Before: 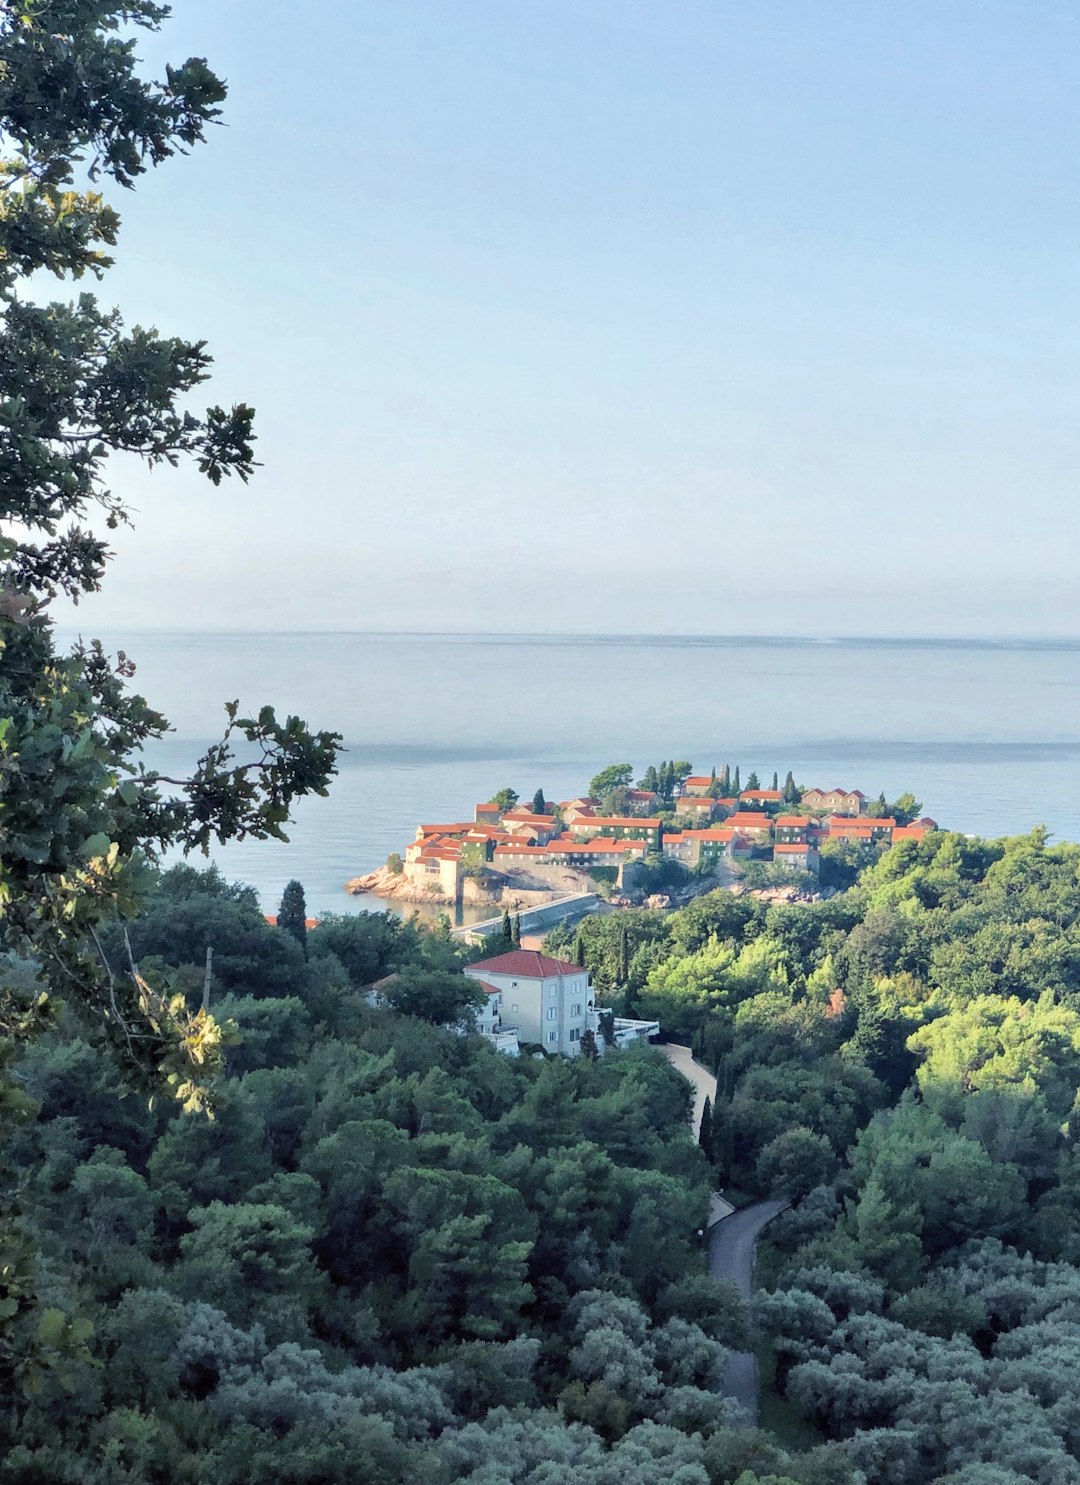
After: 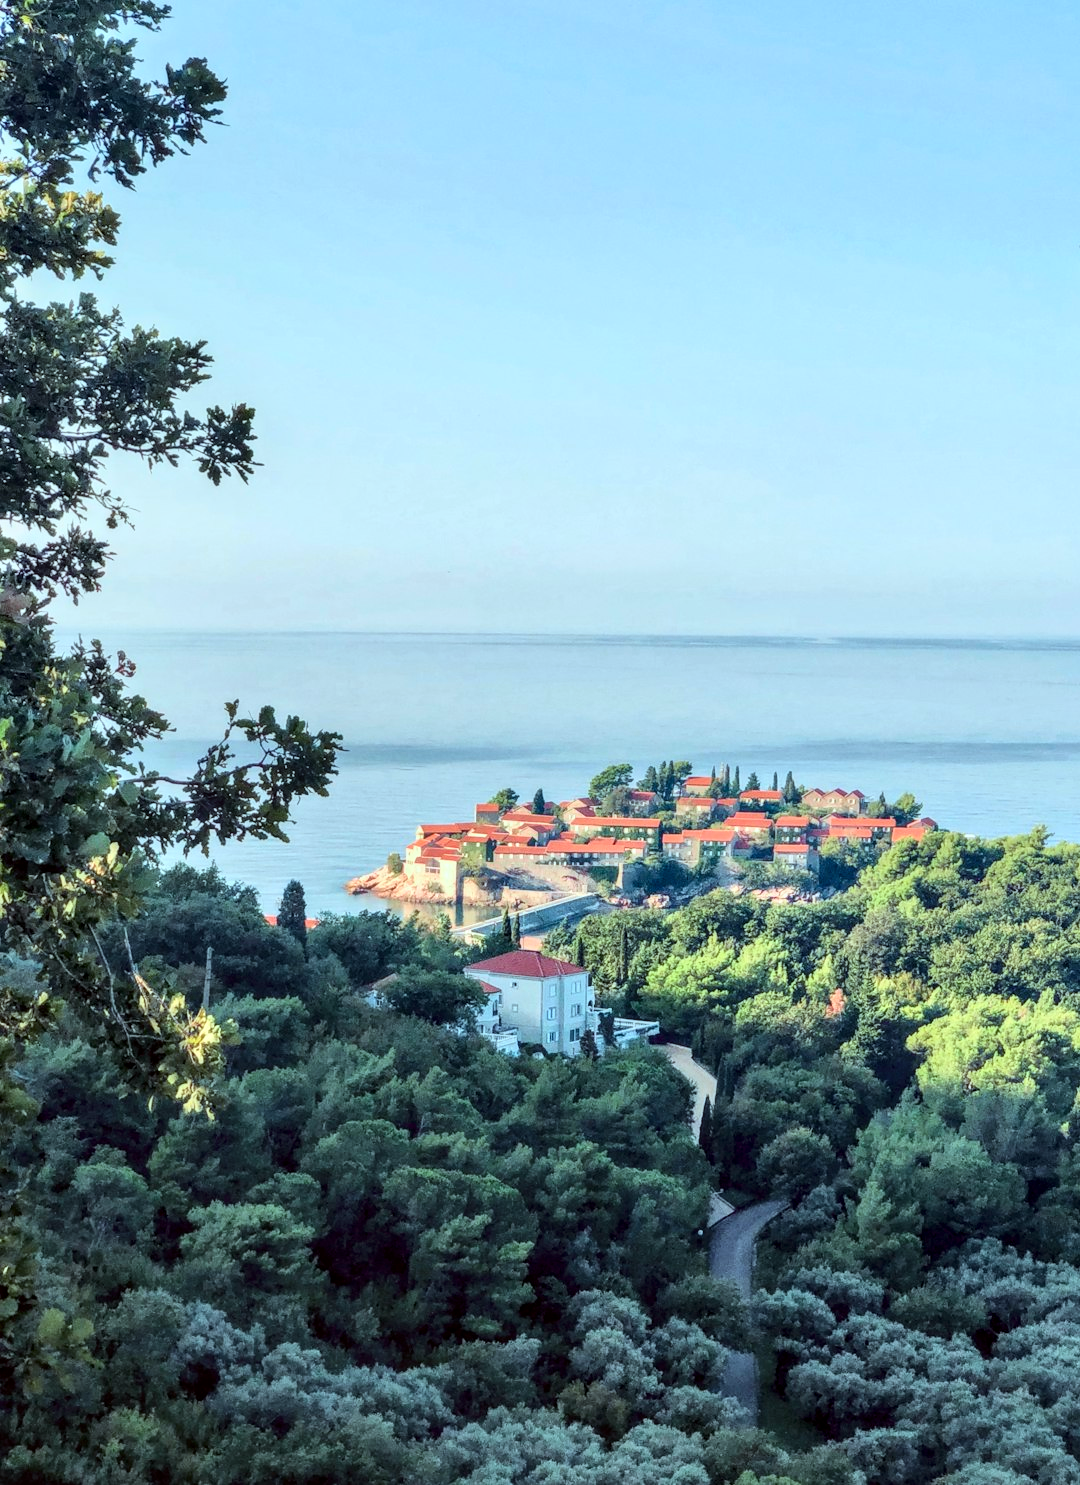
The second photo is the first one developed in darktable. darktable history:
tone curve: curves: ch0 [(0, 0.011) (0.139, 0.106) (0.295, 0.271) (0.499, 0.523) (0.739, 0.782) (0.857, 0.879) (1, 0.967)]; ch1 [(0, 0) (0.291, 0.229) (0.394, 0.365) (0.469, 0.456) (0.507, 0.504) (0.527, 0.546) (0.571, 0.614) (0.725, 0.779) (1, 1)]; ch2 [(0, 0) (0.125, 0.089) (0.35, 0.317) (0.437, 0.42) (0.502, 0.499) (0.537, 0.551) (0.613, 0.636) (1, 1)], color space Lab, independent channels, preserve colors none
local contrast: highlights 63%, detail 143%, midtone range 0.421
color correction: highlights a* -4.96, highlights b* -4.38, shadows a* 4.06, shadows b* 4.26
